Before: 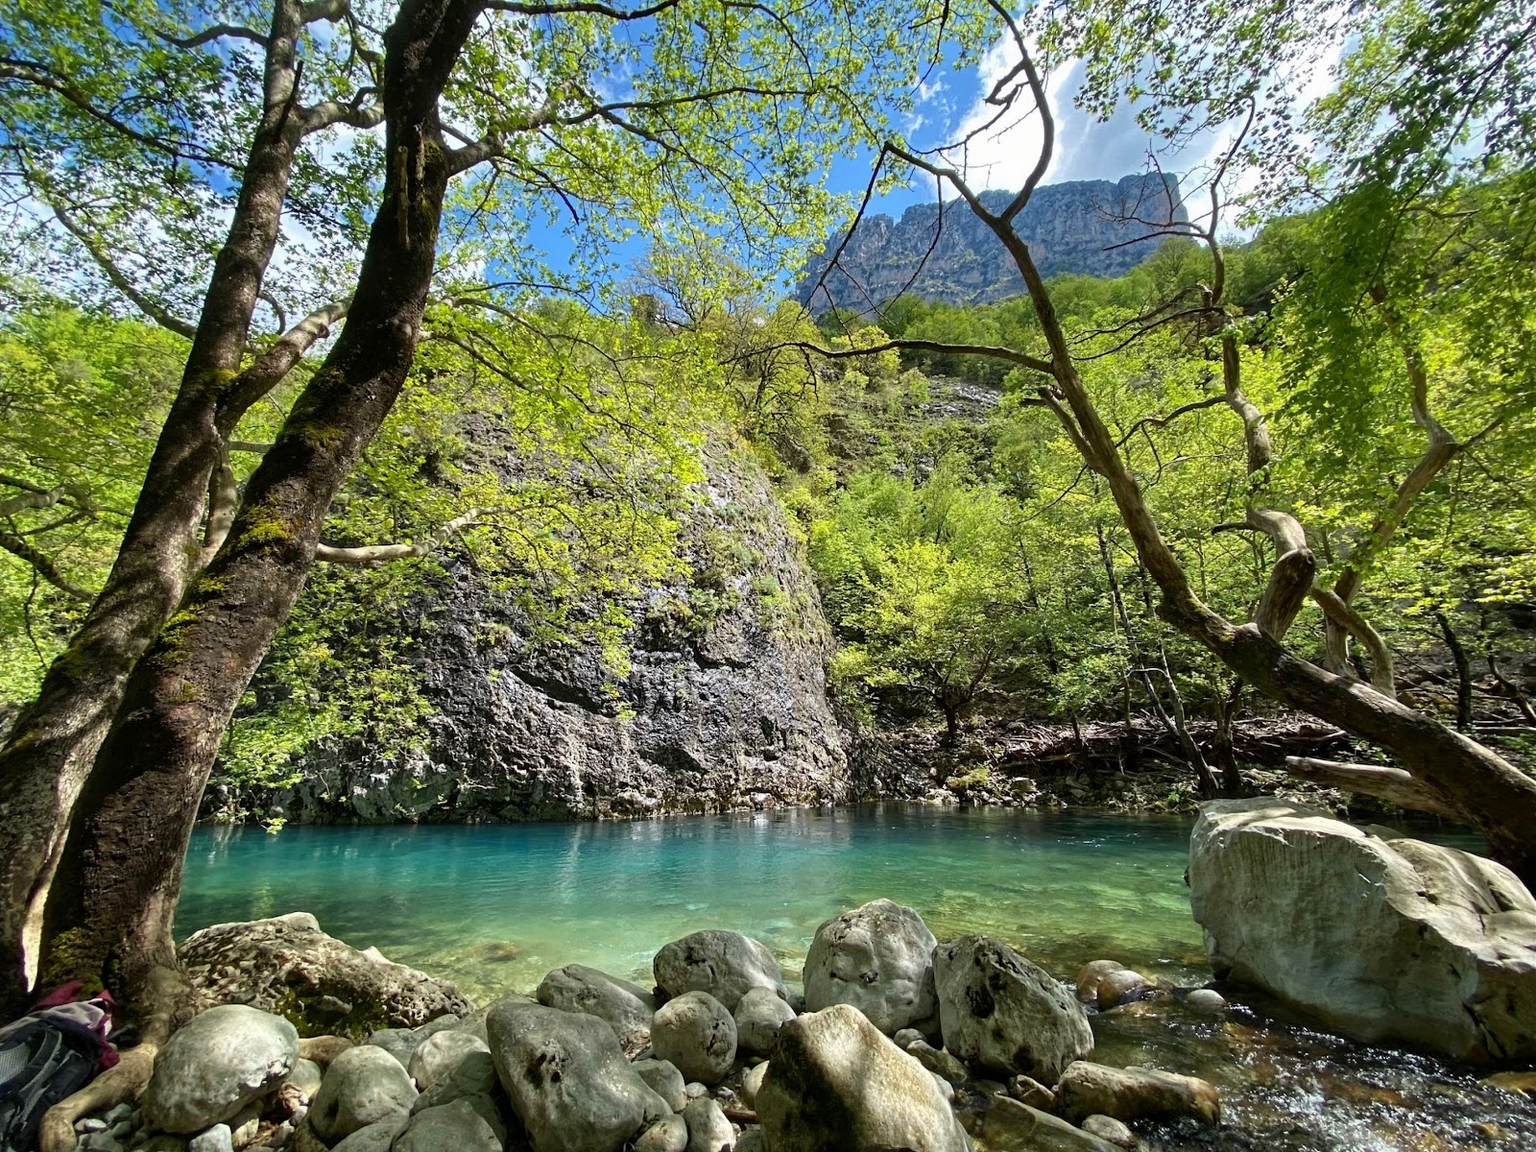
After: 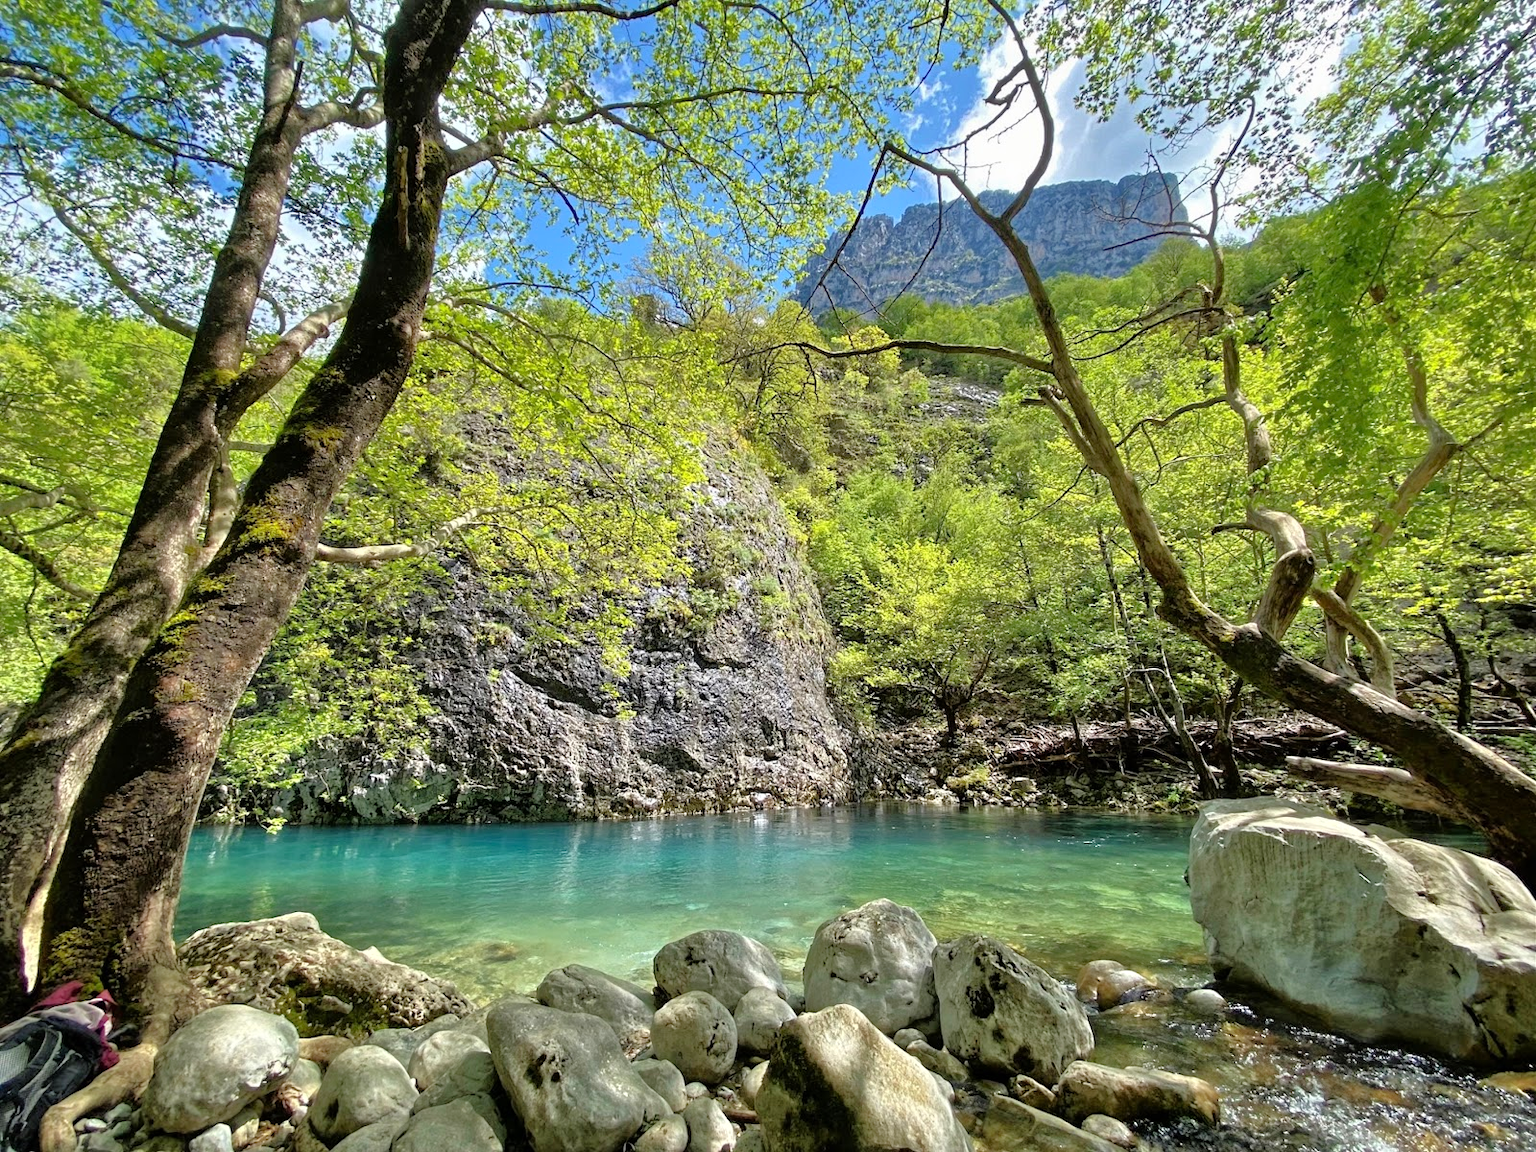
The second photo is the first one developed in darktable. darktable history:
tone equalizer: -7 EV 0.153 EV, -6 EV 0.617 EV, -5 EV 1.11 EV, -4 EV 1.36 EV, -3 EV 1.17 EV, -2 EV 0.6 EV, -1 EV 0.166 EV
